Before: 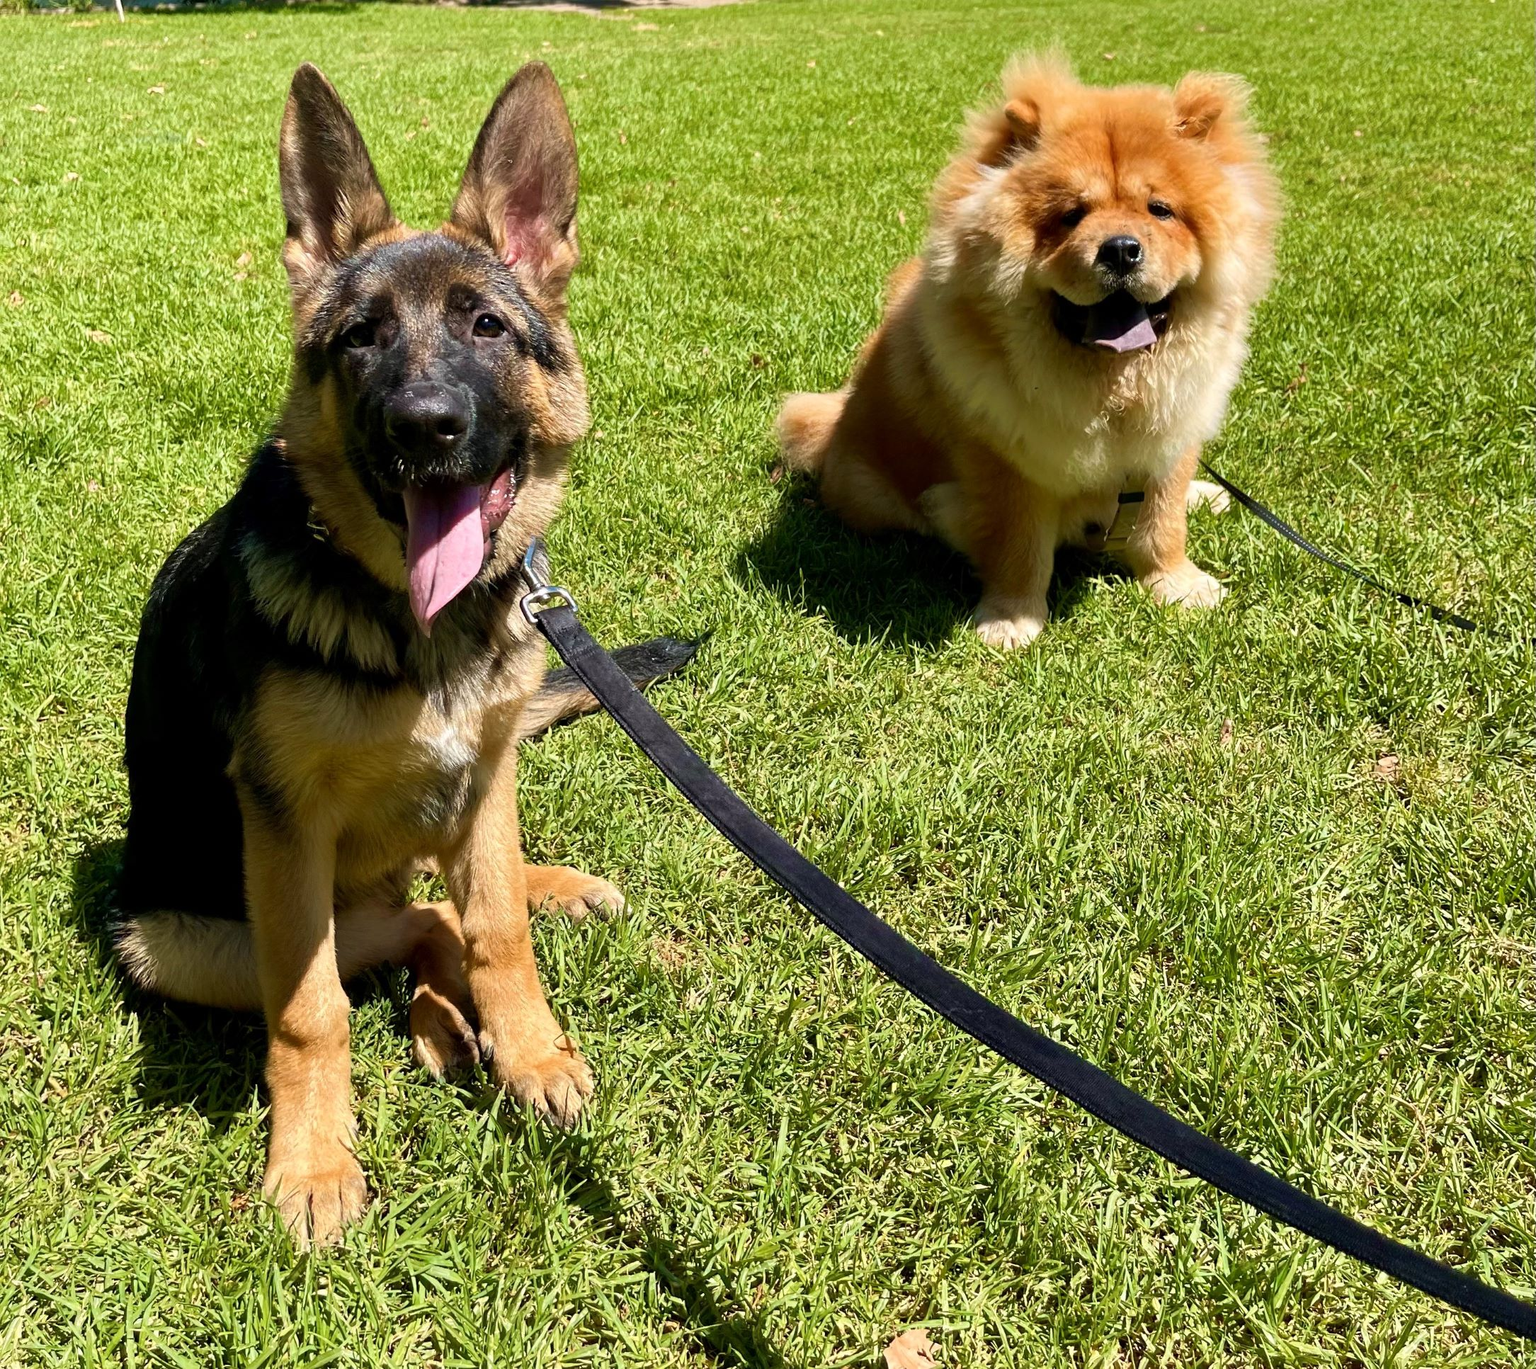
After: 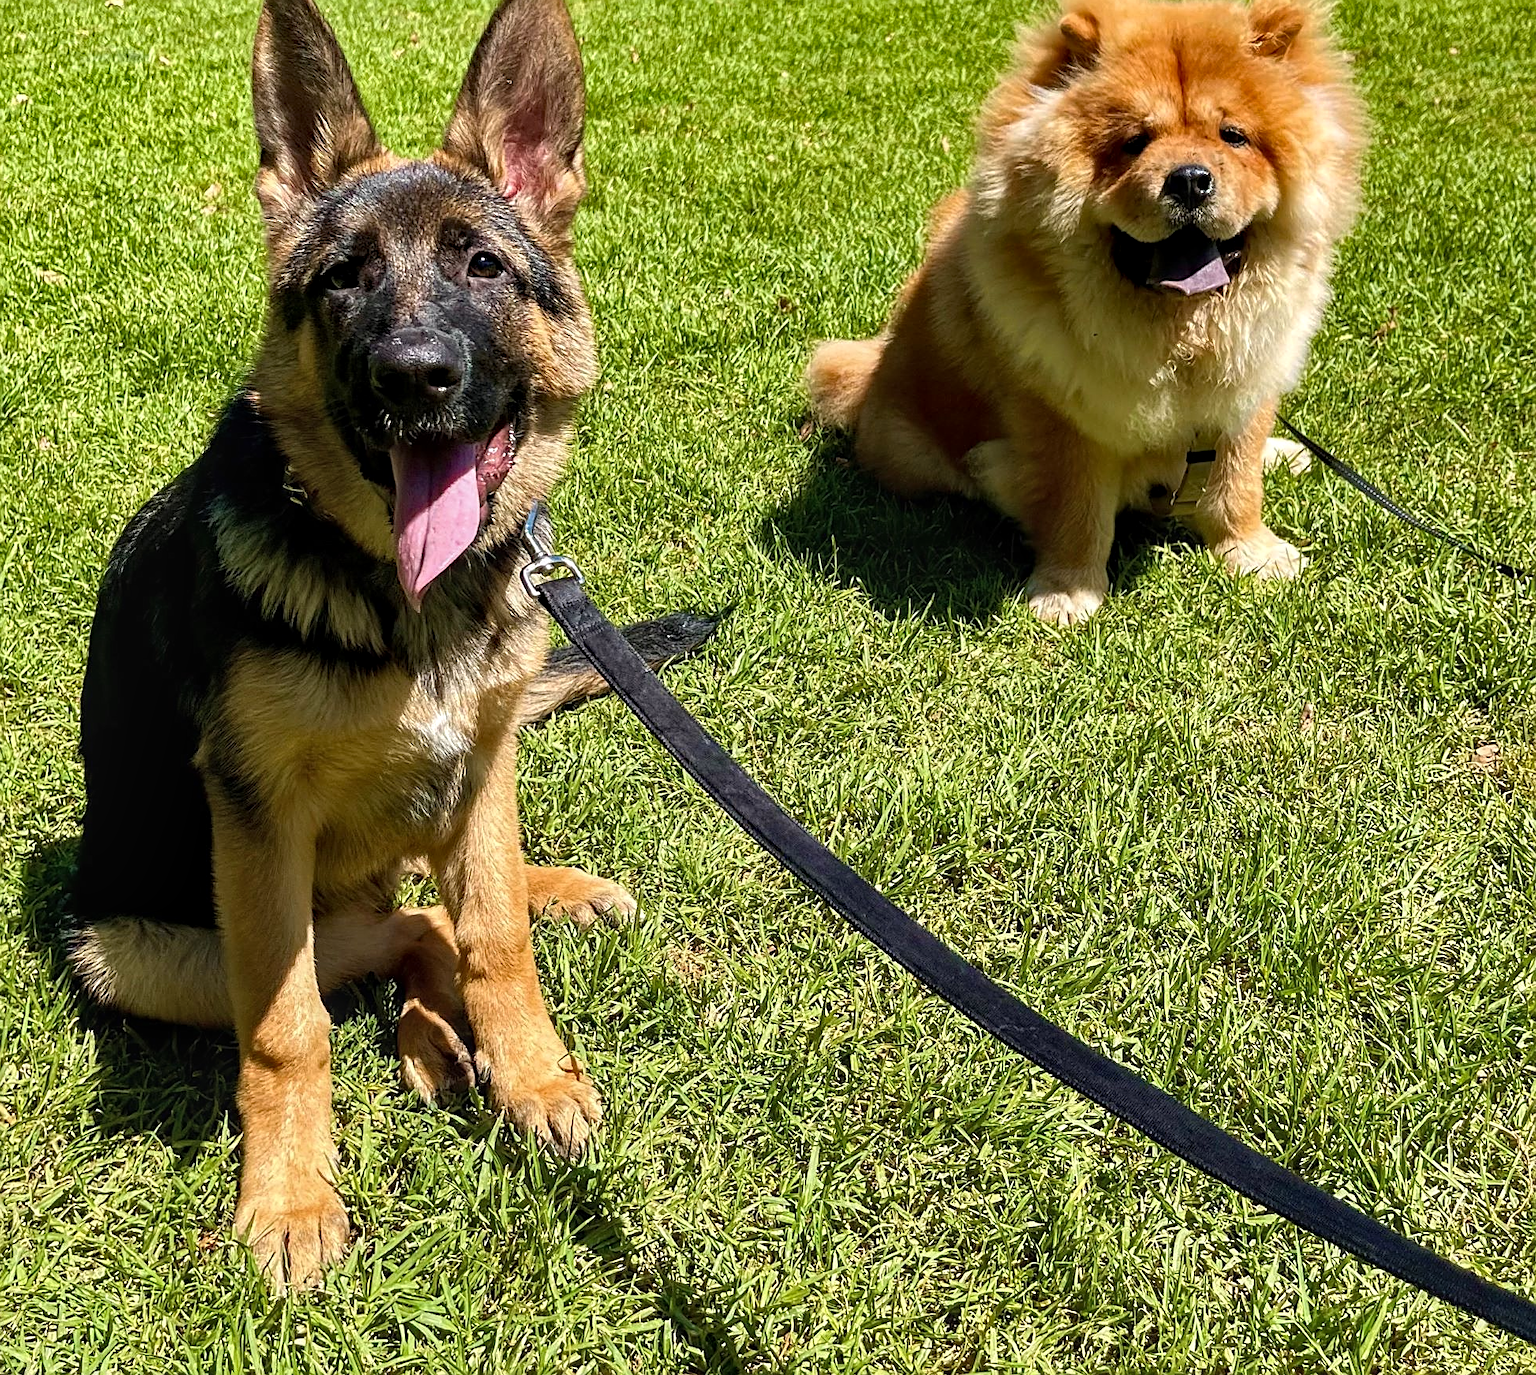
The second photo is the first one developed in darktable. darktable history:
crop: left 3.483%, top 6.443%, right 6.71%, bottom 3.312%
sharpen: on, module defaults
shadows and highlights: shadows 12.4, white point adjustment 1.19, soften with gaussian
haze removal: adaptive false
local contrast: on, module defaults
